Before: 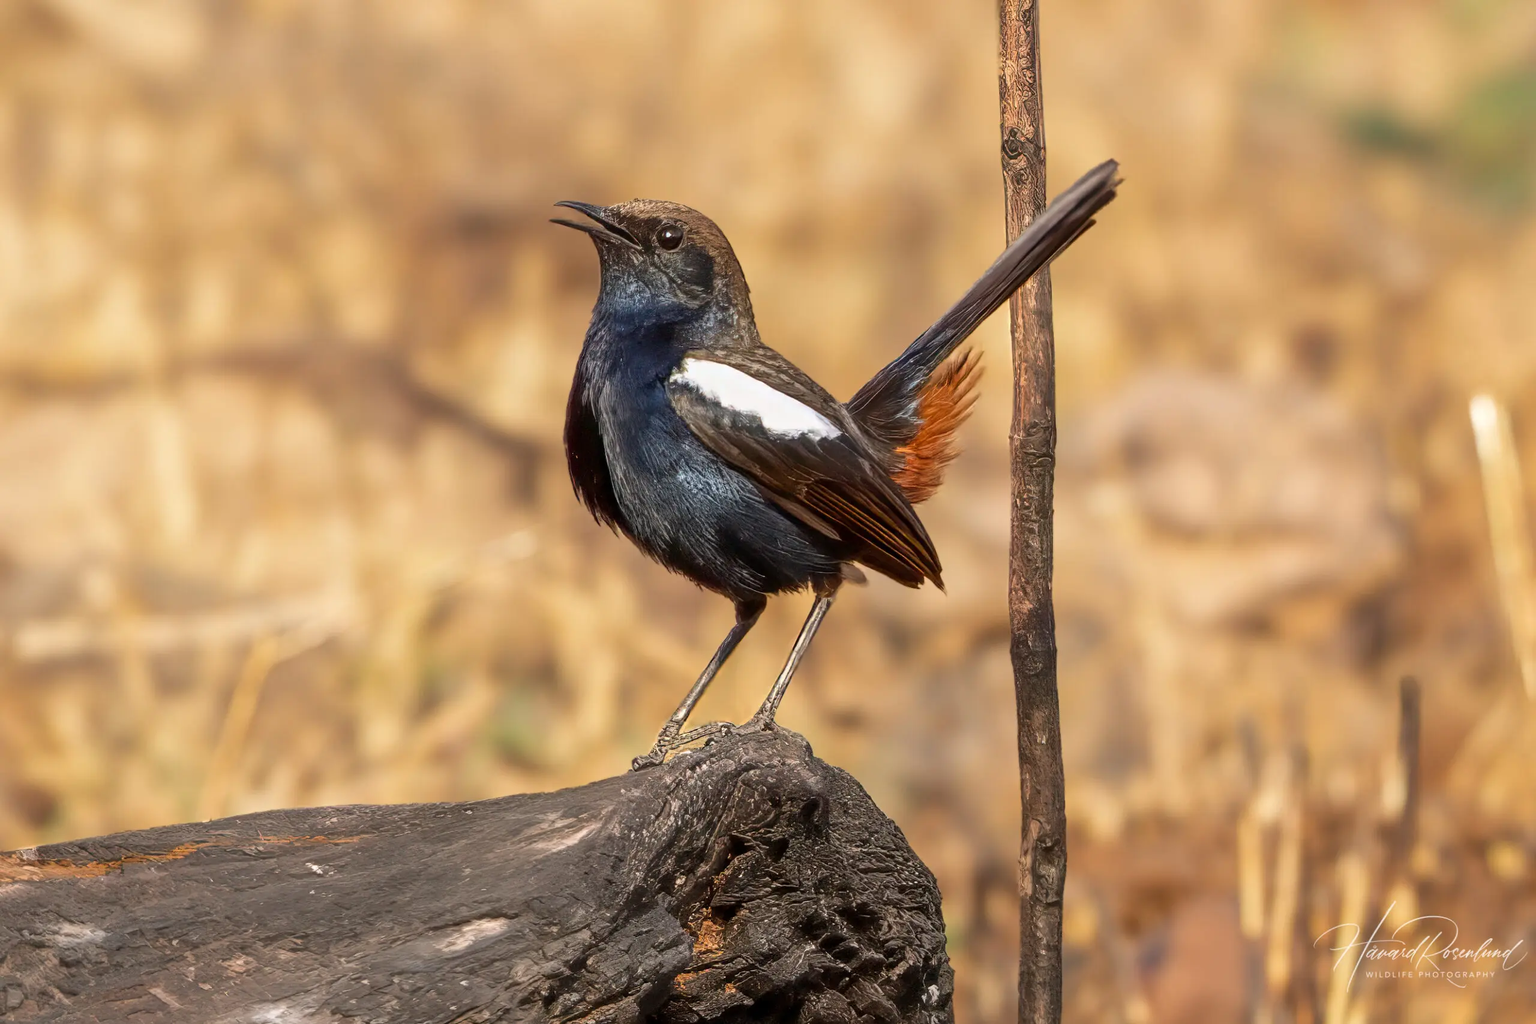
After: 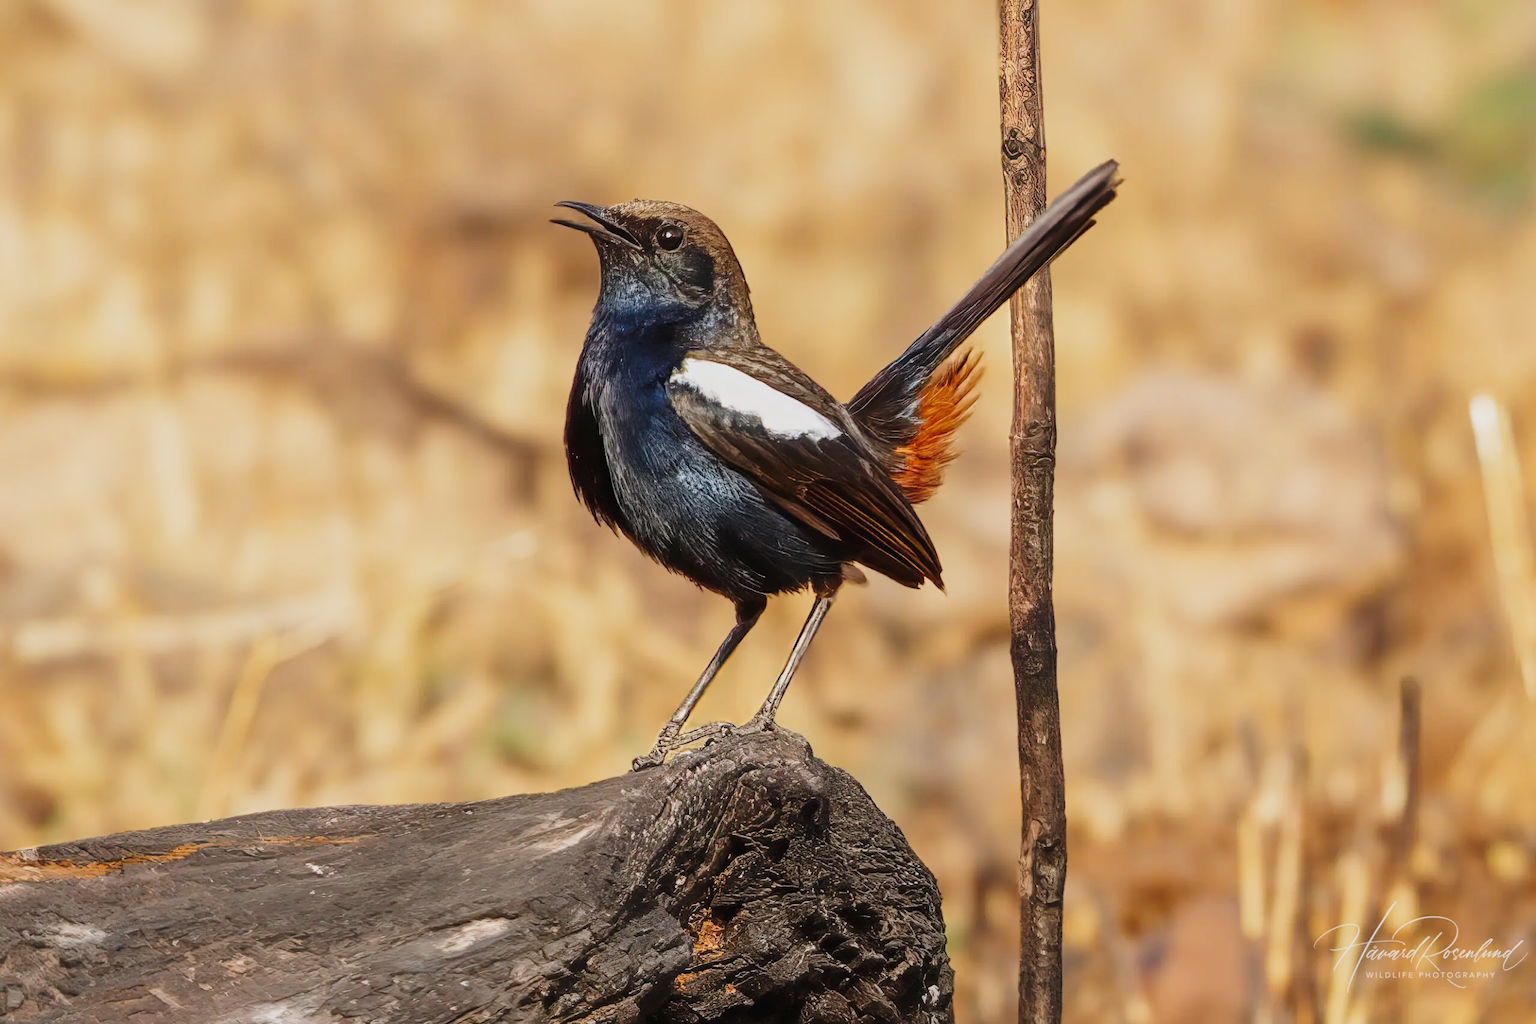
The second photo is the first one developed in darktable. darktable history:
tone curve: curves: ch0 [(0, 0.019) (0.204, 0.162) (0.491, 0.519) (0.748, 0.765) (1, 0.919)]; ch1 [(0, 0) (0.179, 0.173) (0.322, 0.32) (0.442, 0.447) (0.496, 0.504) (0.566, 0.585) (0.761, 0.803) (1, 1)]; ch2 [(0, 0) (0.434, 0.447) (0.483, 0.487) (0.555, 0.563) (0.697, 0.68) (1, 1)], preserve colors none
